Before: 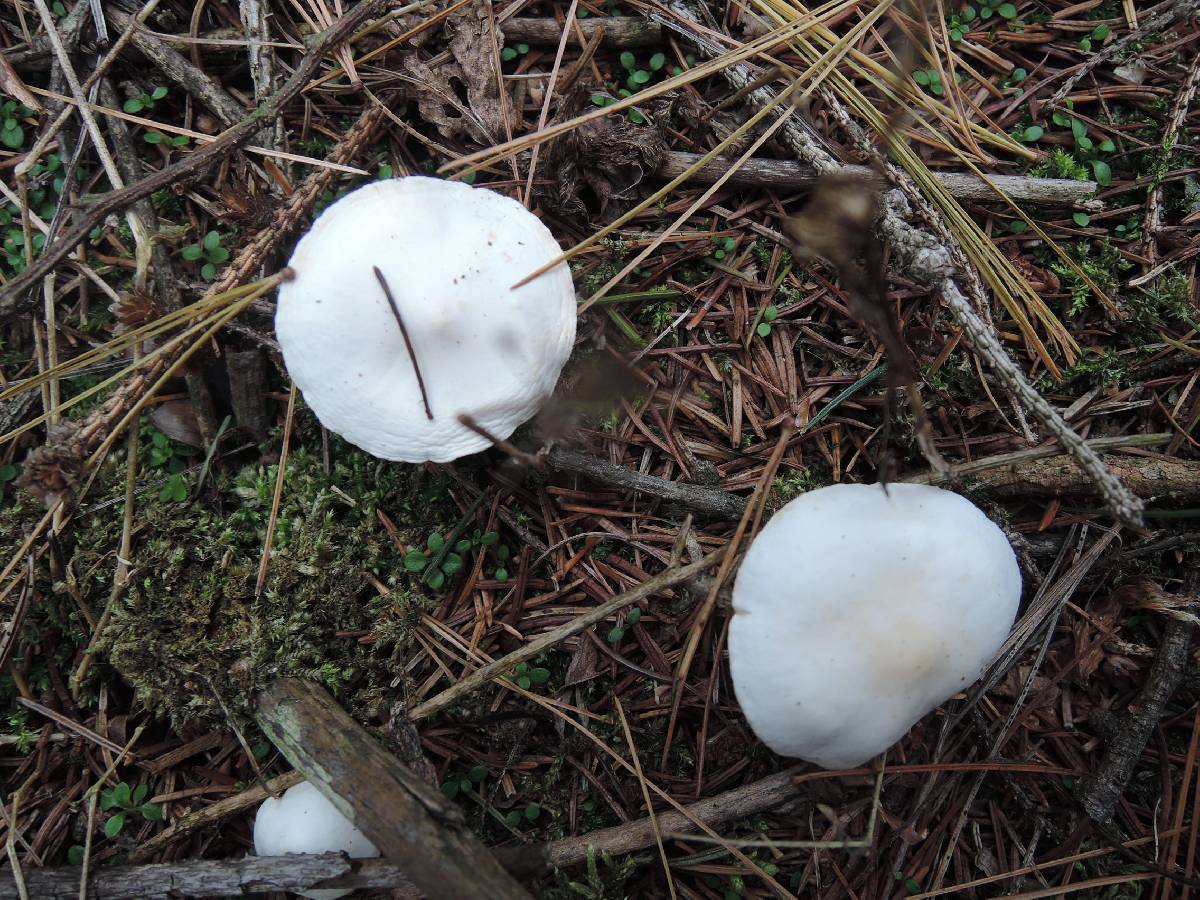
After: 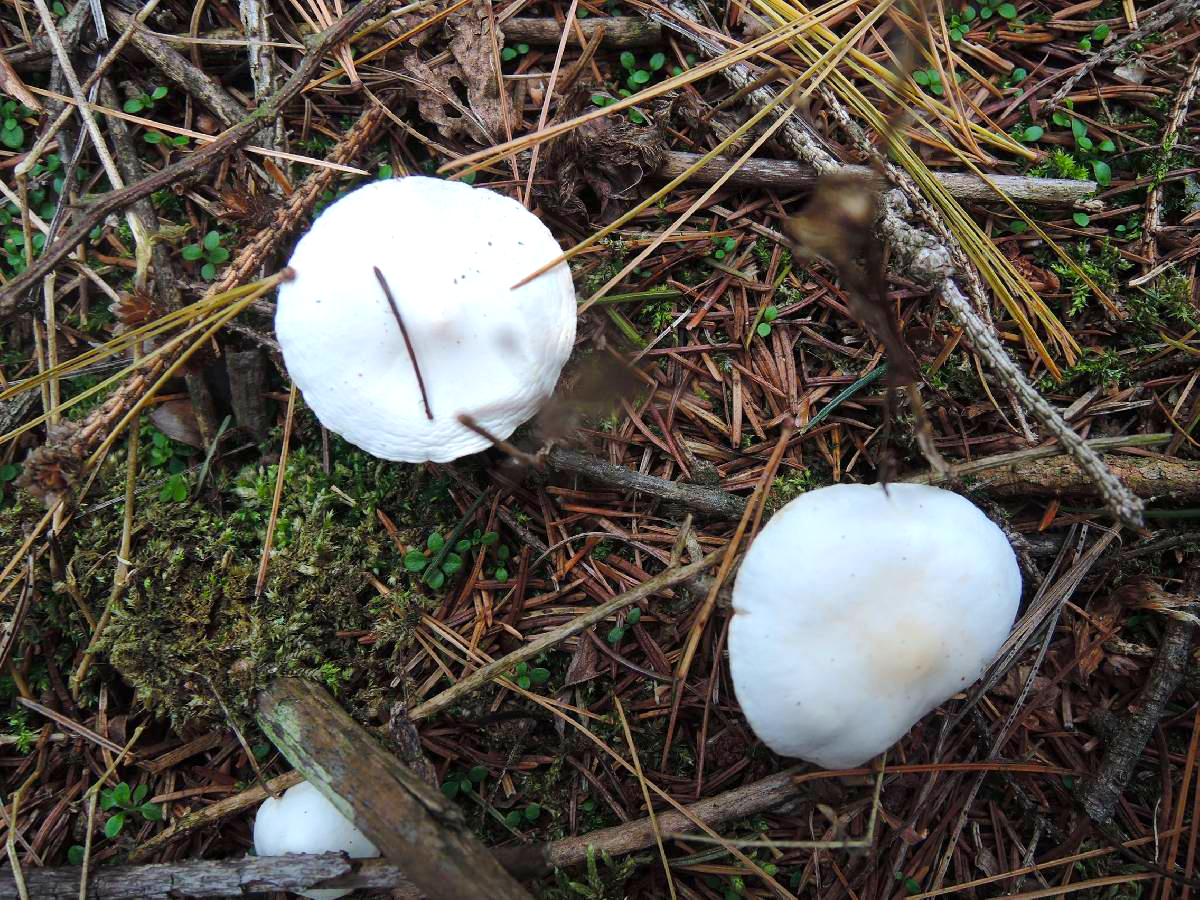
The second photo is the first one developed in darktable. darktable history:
color balance rgb: shadows lift › luminance -9.876%, perceptual saturation grading › global saturation 30.127%, perceptual brilliance grading › global brilliance 9.787%, perceptual brilliance grading › shadows 15.696%, global vibrance 14.278%
